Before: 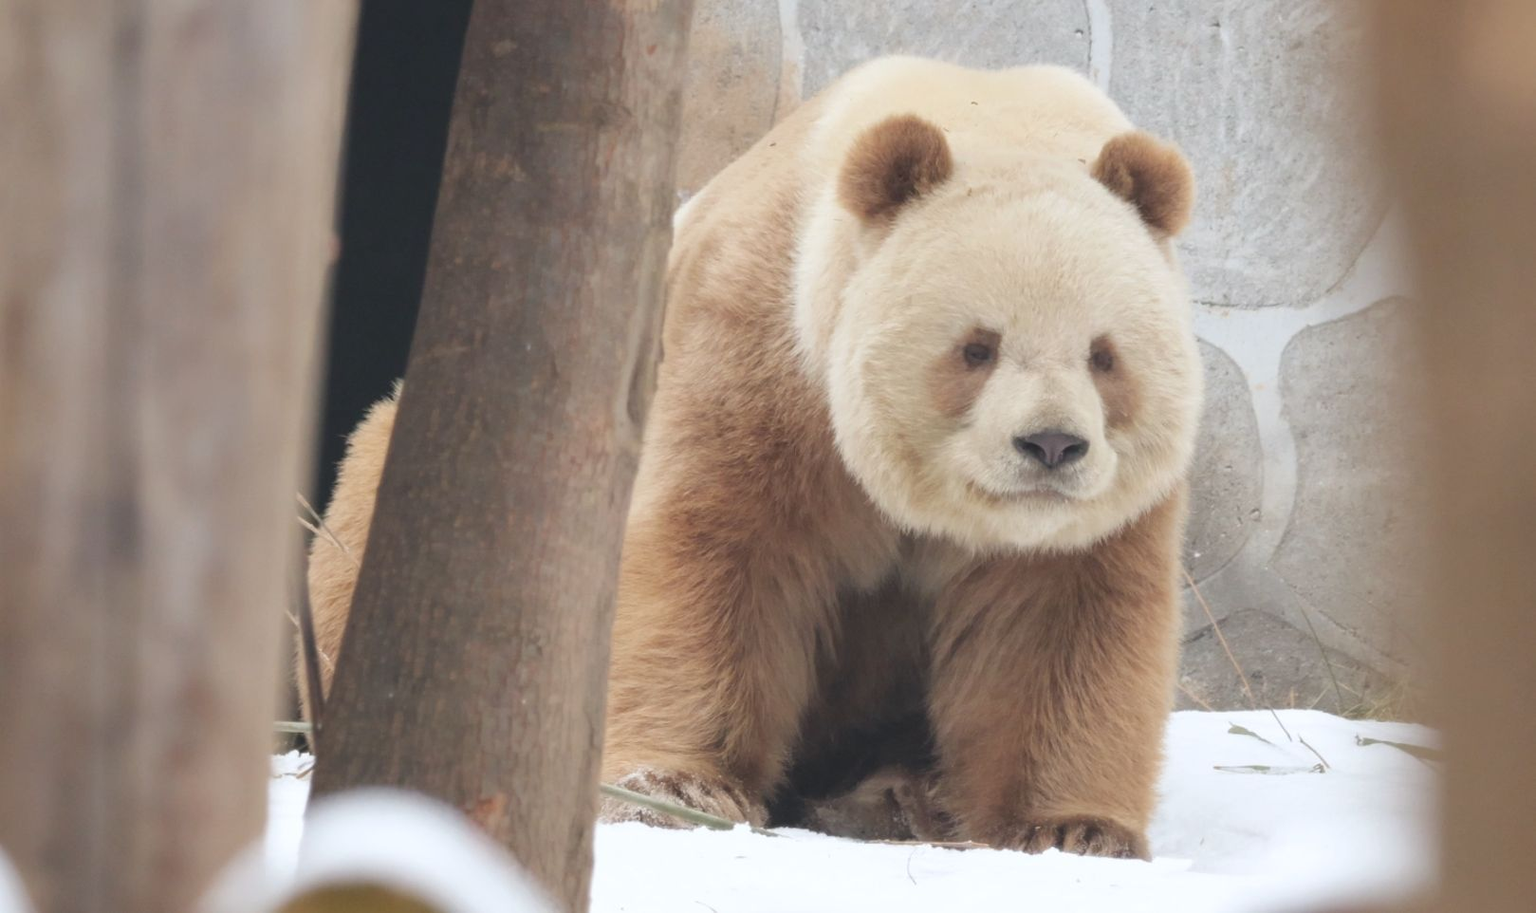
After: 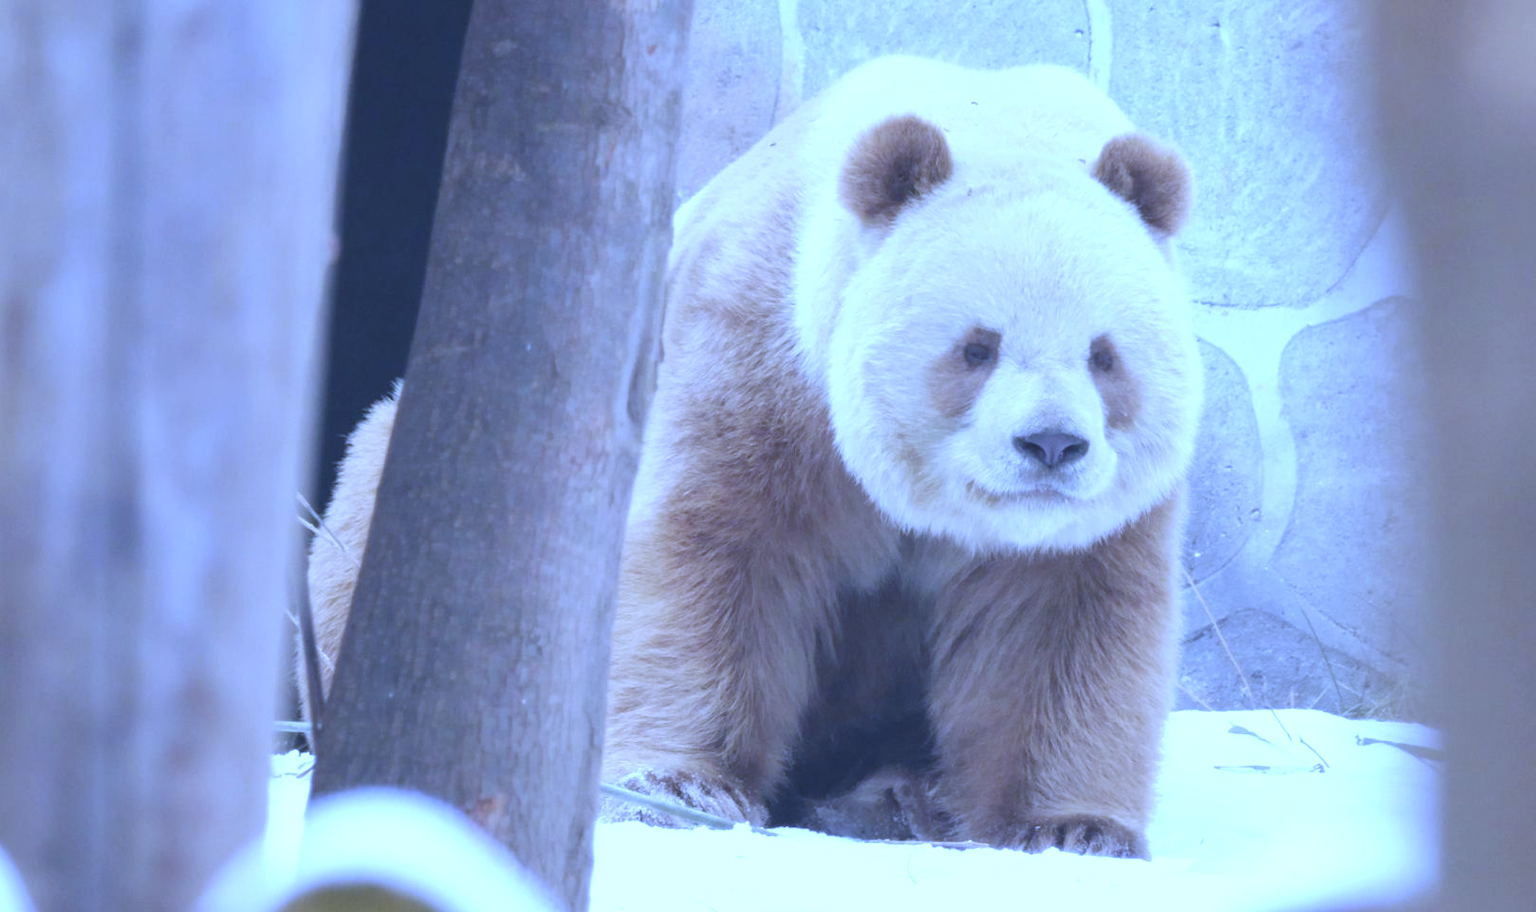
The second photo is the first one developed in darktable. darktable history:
exposure: black level correction 0.001, exposure 0.5 EV, compensate exposure bias true, compensate highlight preservation false
white balance: red 0.766, blue 1.537
